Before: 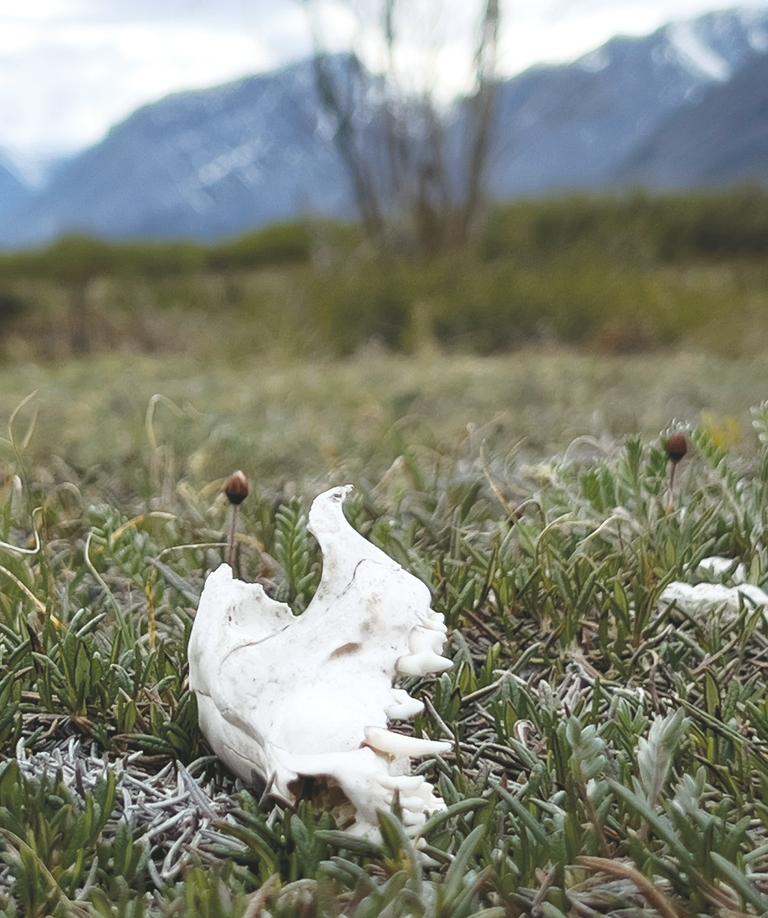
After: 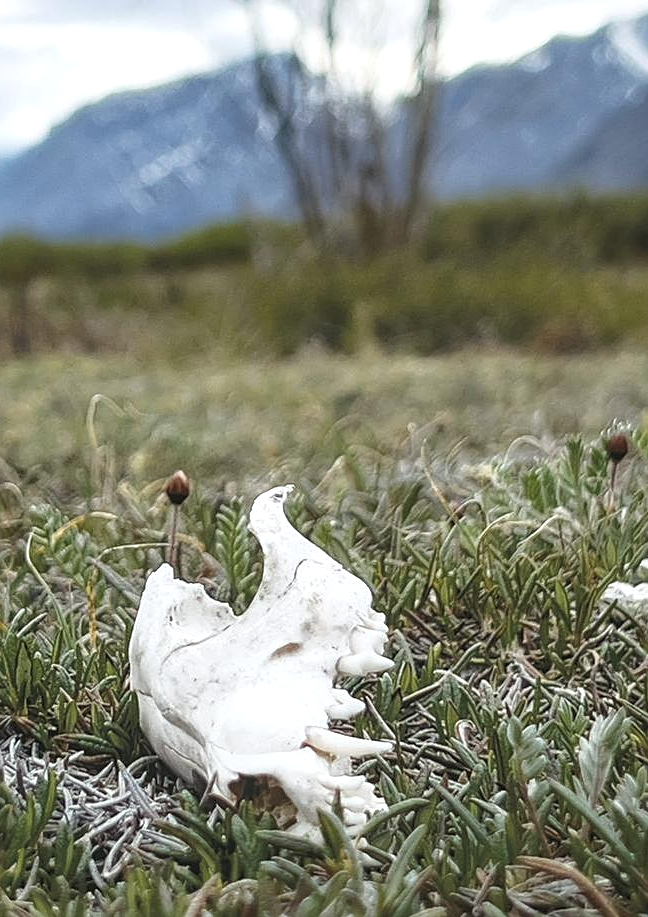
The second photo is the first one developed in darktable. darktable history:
local contrast: detail 130%
sharpen: on, module defaults
crop: left 7.715%, right 7.831%
